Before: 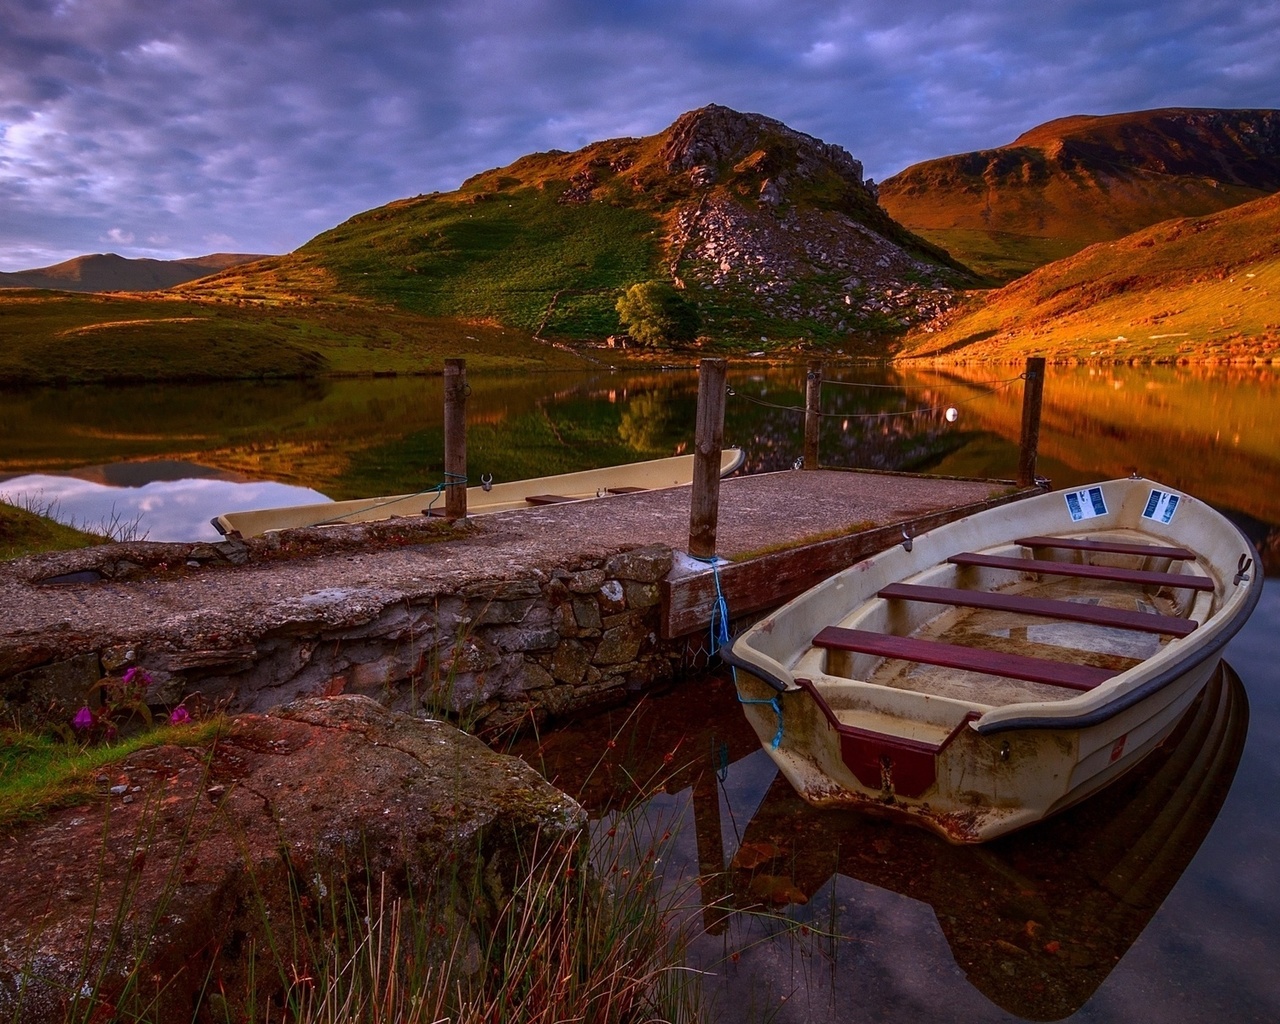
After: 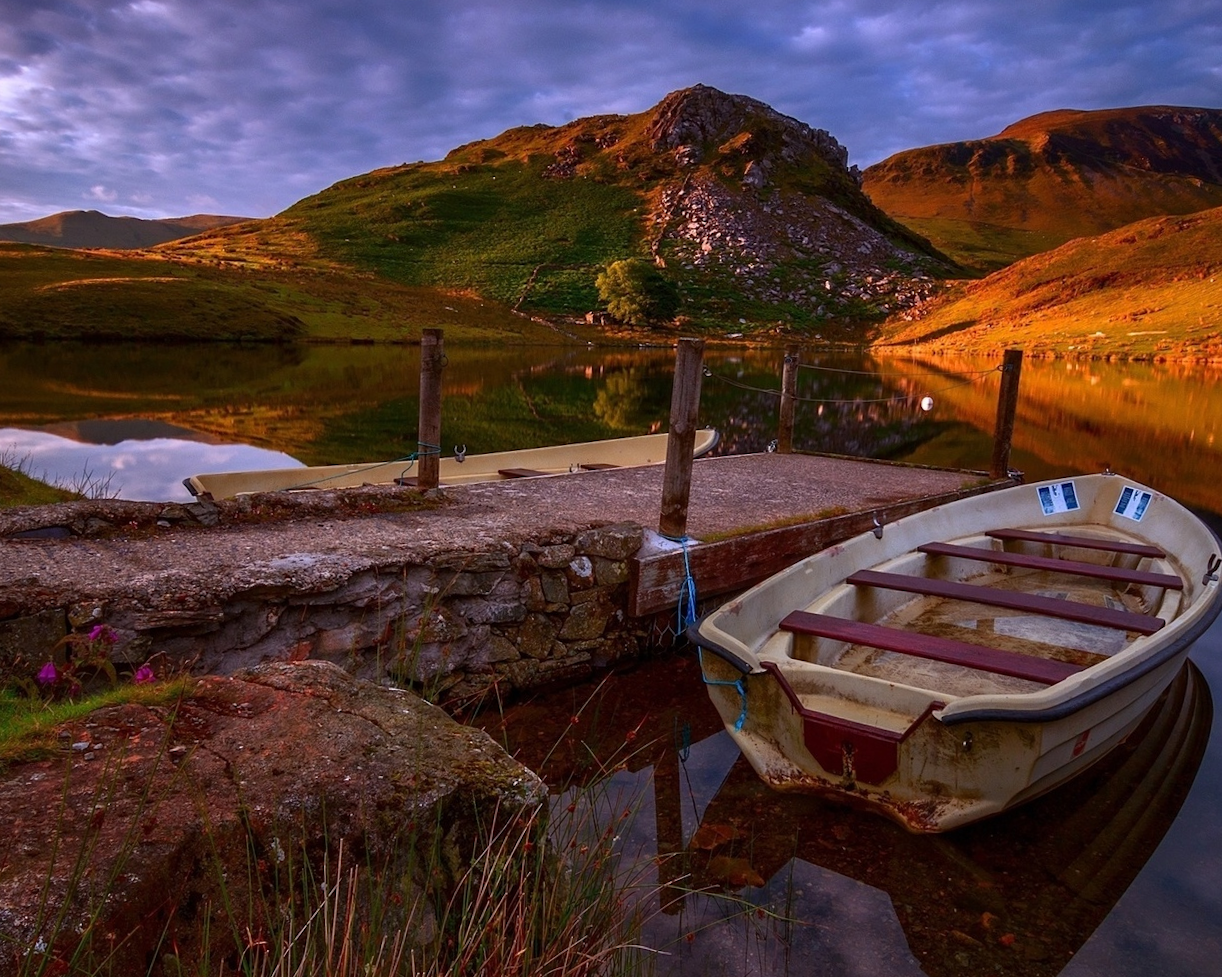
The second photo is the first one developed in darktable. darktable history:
crop and rotate: angle -2.2°
